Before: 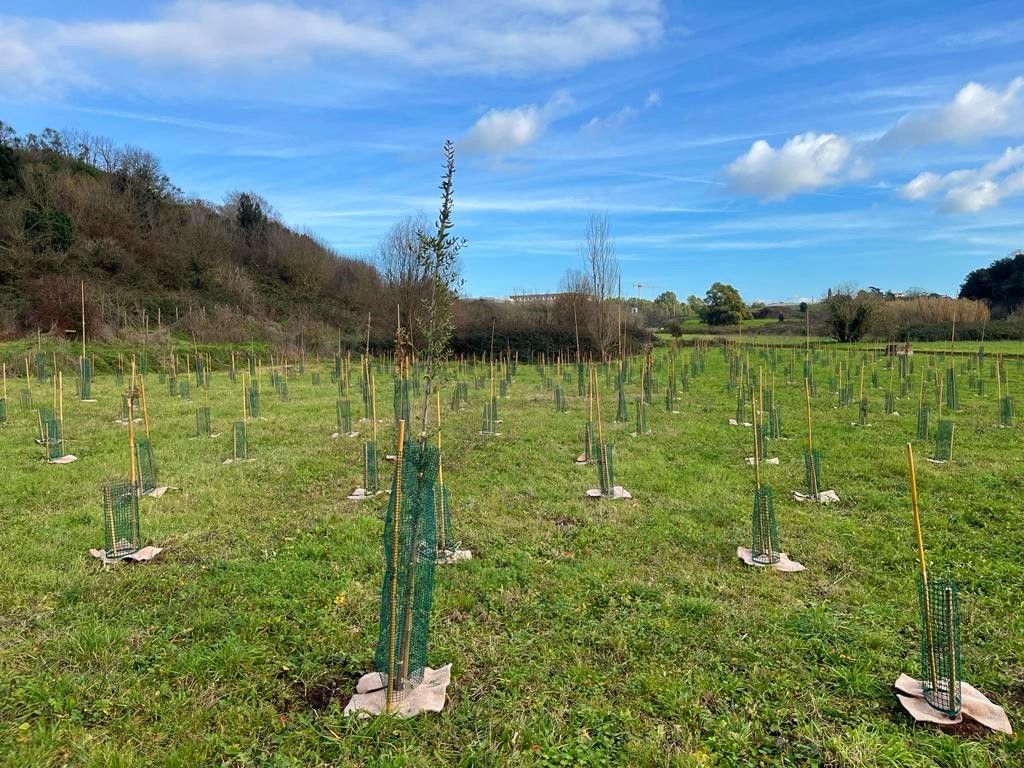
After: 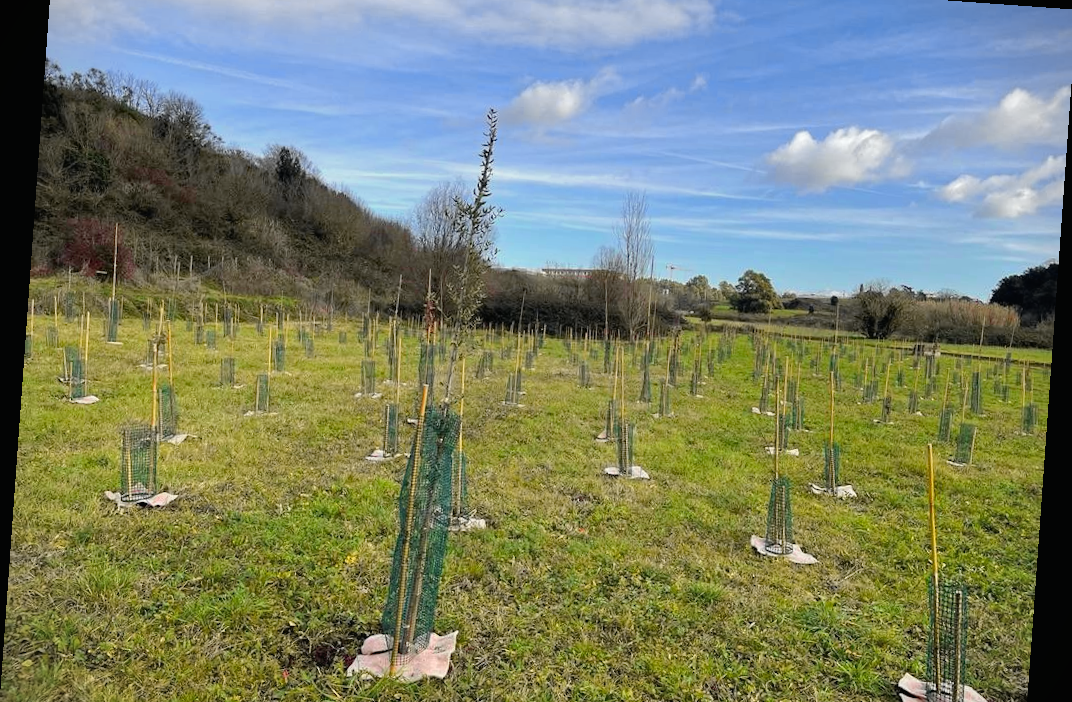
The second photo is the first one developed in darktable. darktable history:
crop: top 7.625%, bottom 8.027%
tone curve: curves: ch0 [(0, 0.012) (0.036, 0.035) (0.274, 0.288) (0.504, 0.536) (0.844, 0.84) (1, 0.983)]; ch1 [(0, 0) (0.389, 0.403) (0.462, 0.486) (0.499, 0.498) (0.511, 0.502) (0.536, 0.547) (0.567, 0.588) (0.626, 0.645) (0.749, 0.781) (1, 1)]; ch2 [(0, 0) (0.457, 0.486) (0.5, 0.5) (0.56, 0.551) (0.615, 0.607) (0.704, 0.732) (1, 1)], color space Lab, independent channels, preserve colors none
haze removal: compatibility mode true, adaptive false
rotate and perspective: rotation 4.1°, automatic cropping off
vignetting: fall-off start 91.19%
exposure: compensate exposure bias true, compensate highlight preservation false
